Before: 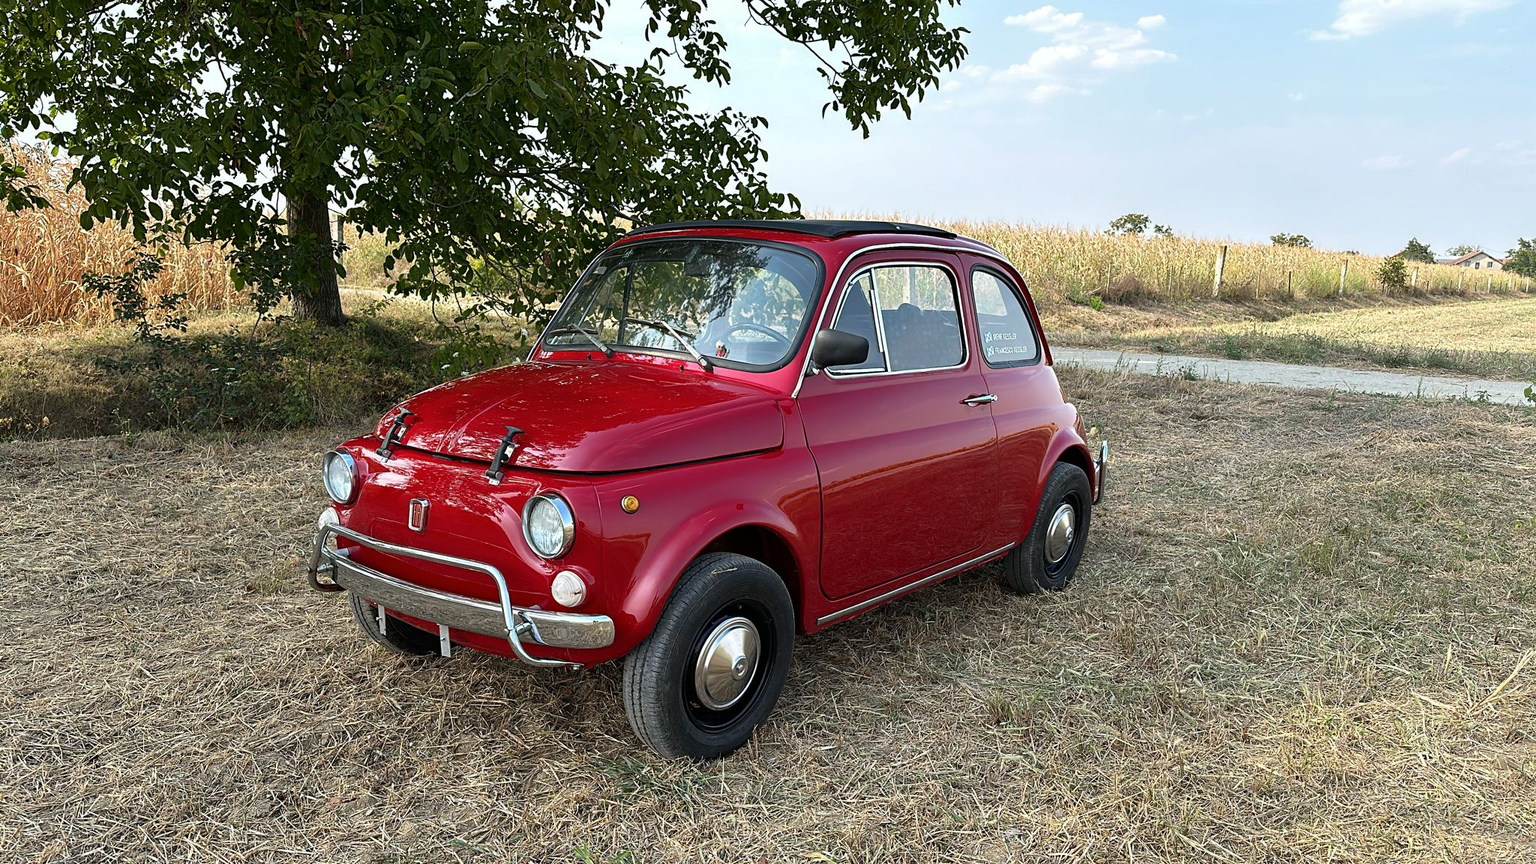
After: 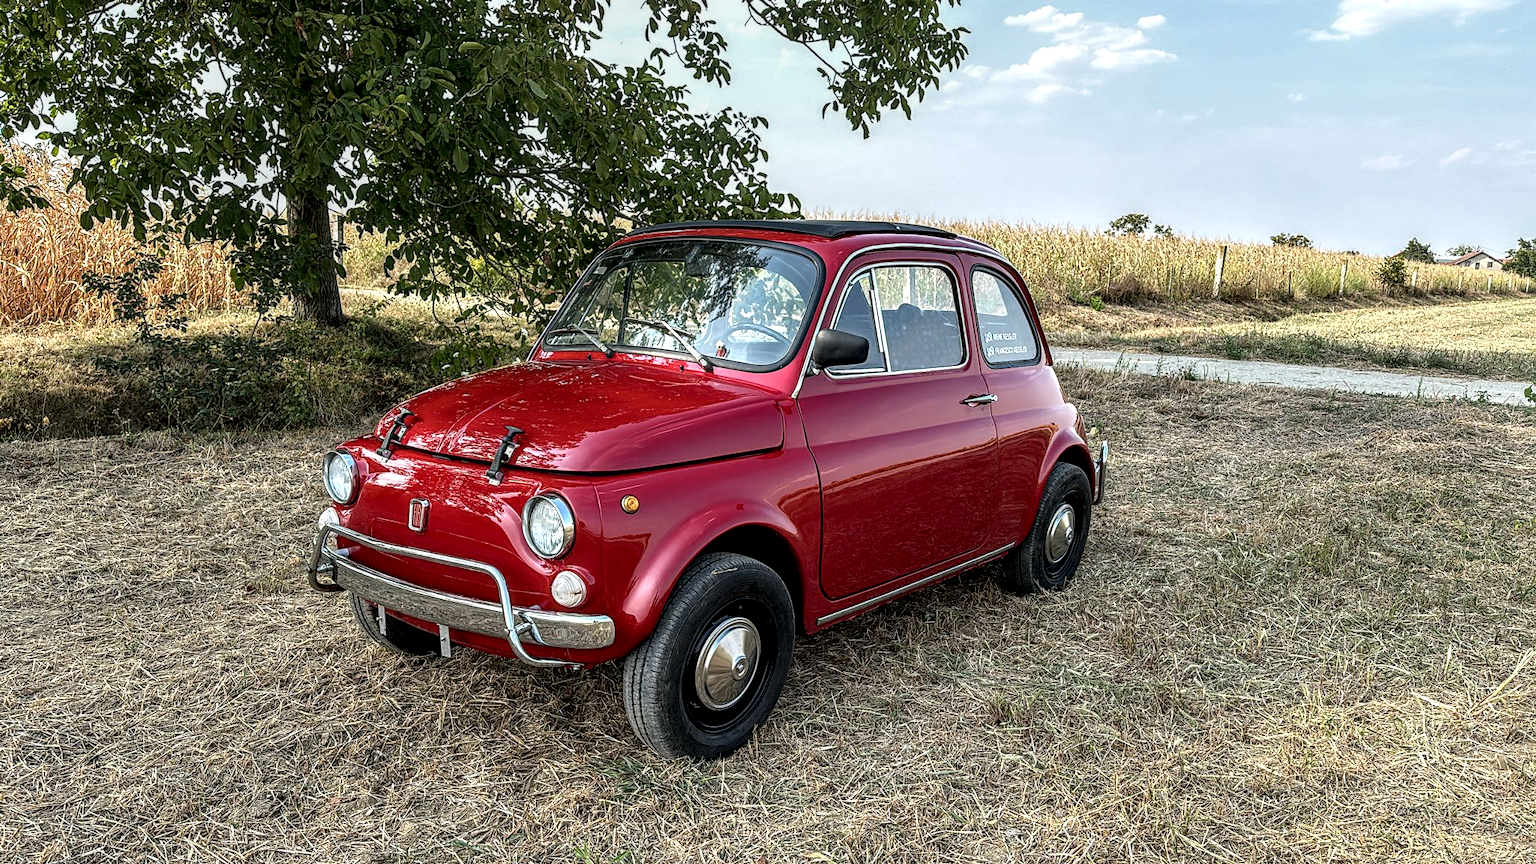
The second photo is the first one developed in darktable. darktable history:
local contrast: highlights 2%, shadows 1%, detail 182%
